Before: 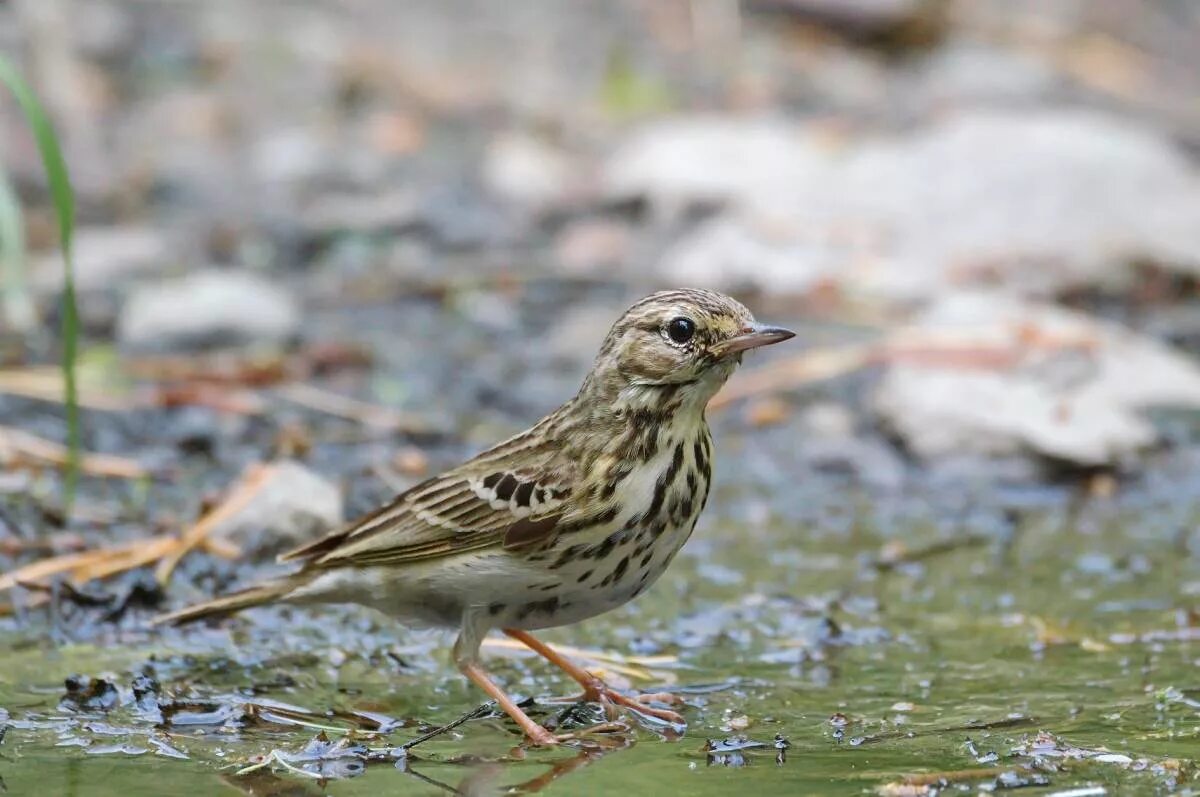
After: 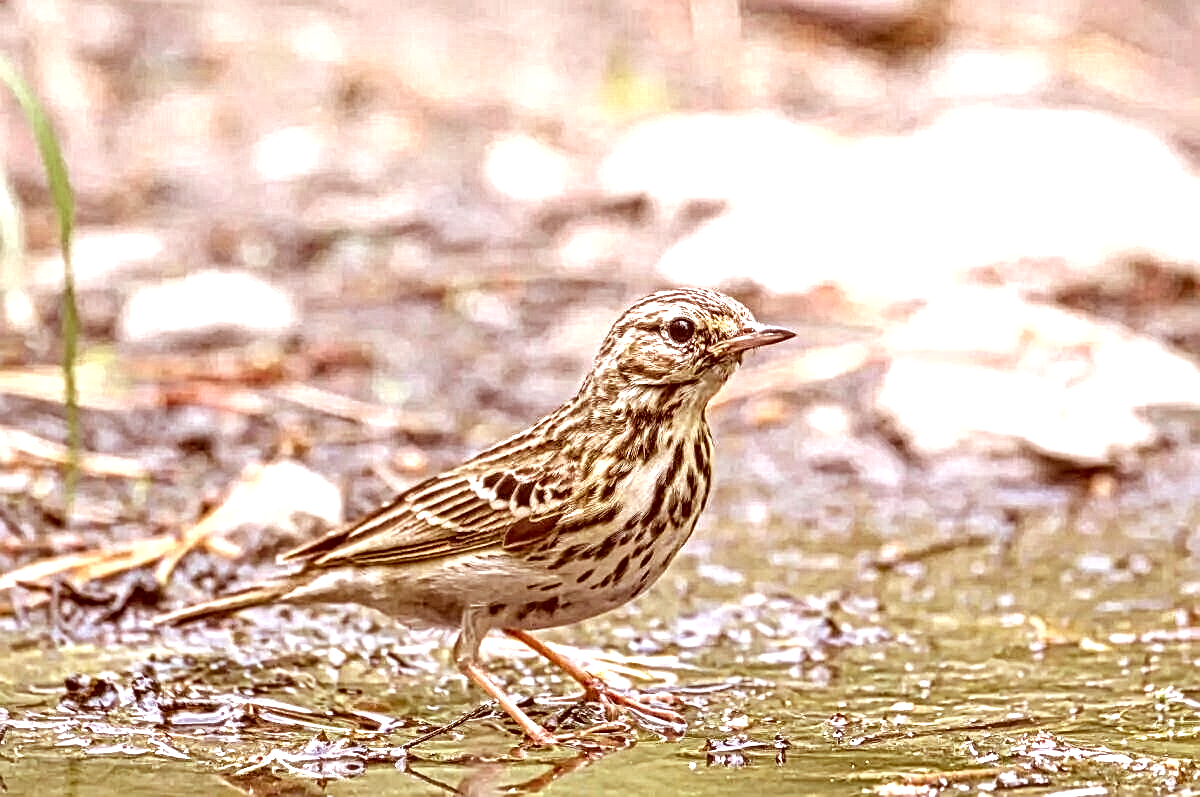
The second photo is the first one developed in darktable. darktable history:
local contrast: mode bilateral grid, contrast 20, coarseness 3, detail 298%, midtone range 0.2
exposure: black level correction 0, exposure 1 EV, compensate highlight preservation false
color correction: highlights a* 9.17, highlights b* 8.75, shadows a* 39.59, shadows b* 39.54, saturation 0.773
